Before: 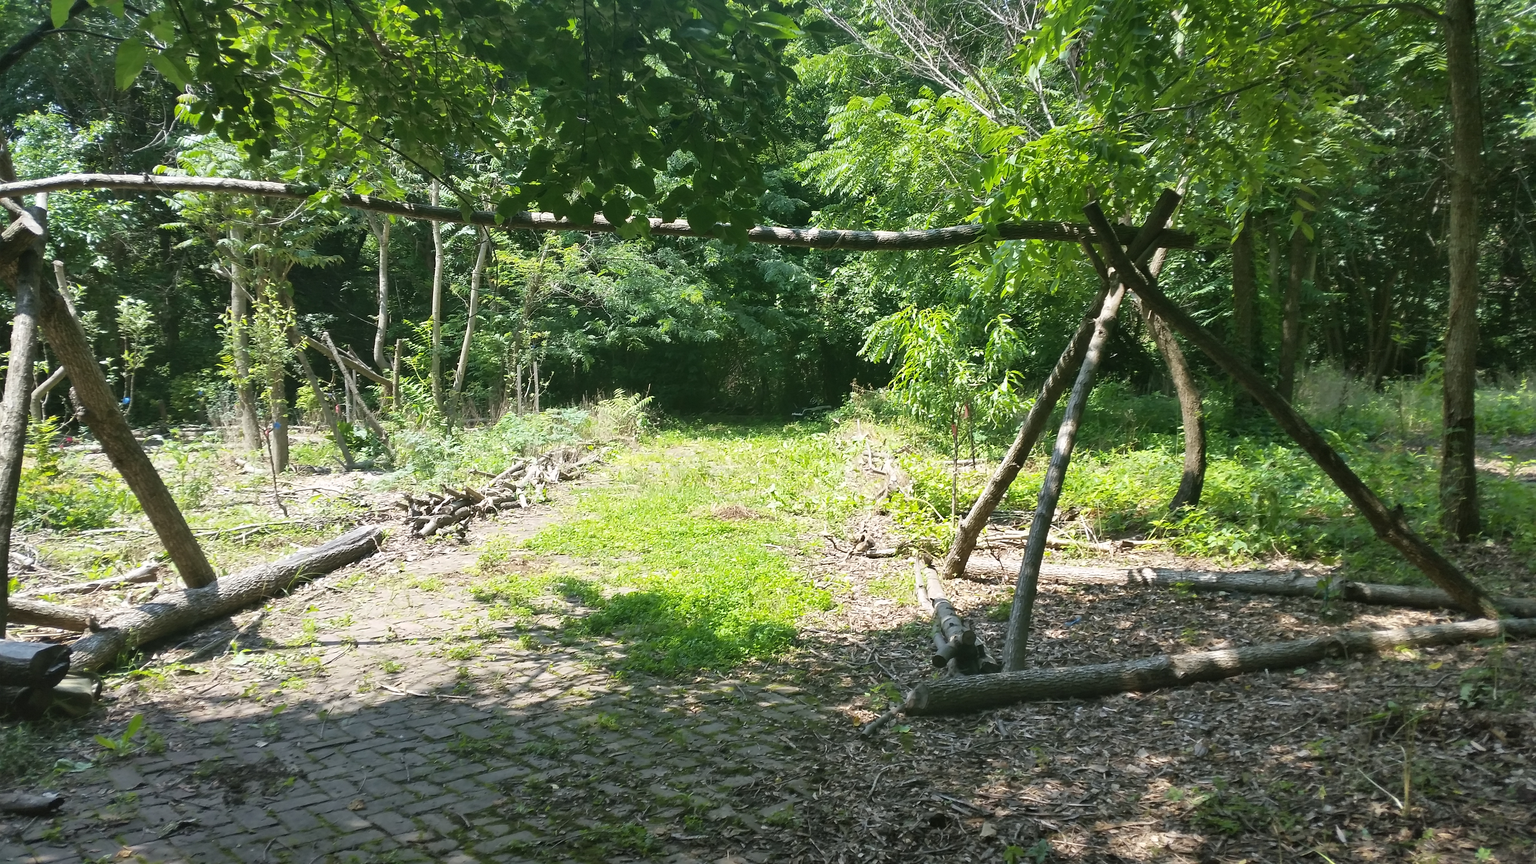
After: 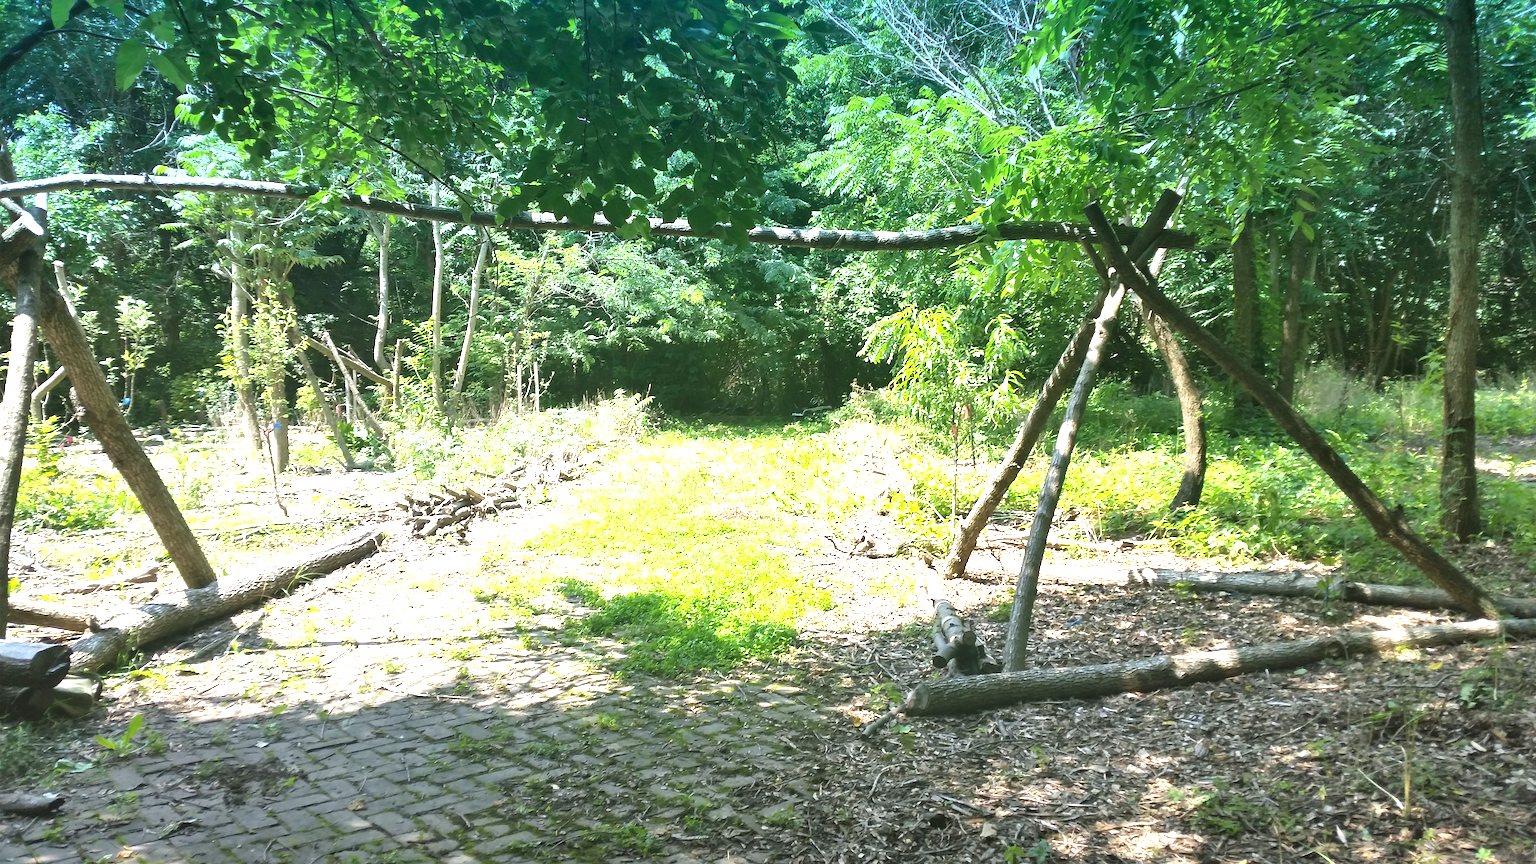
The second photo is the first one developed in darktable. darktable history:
exposure: black level correction 0, exposure 1.2 EV, compensate highlight preservation false
graduated density: density 2.02 EV, hardness 44%, rotation 0.374°, offset 8.21, hue 208.8°, saturation 97%
